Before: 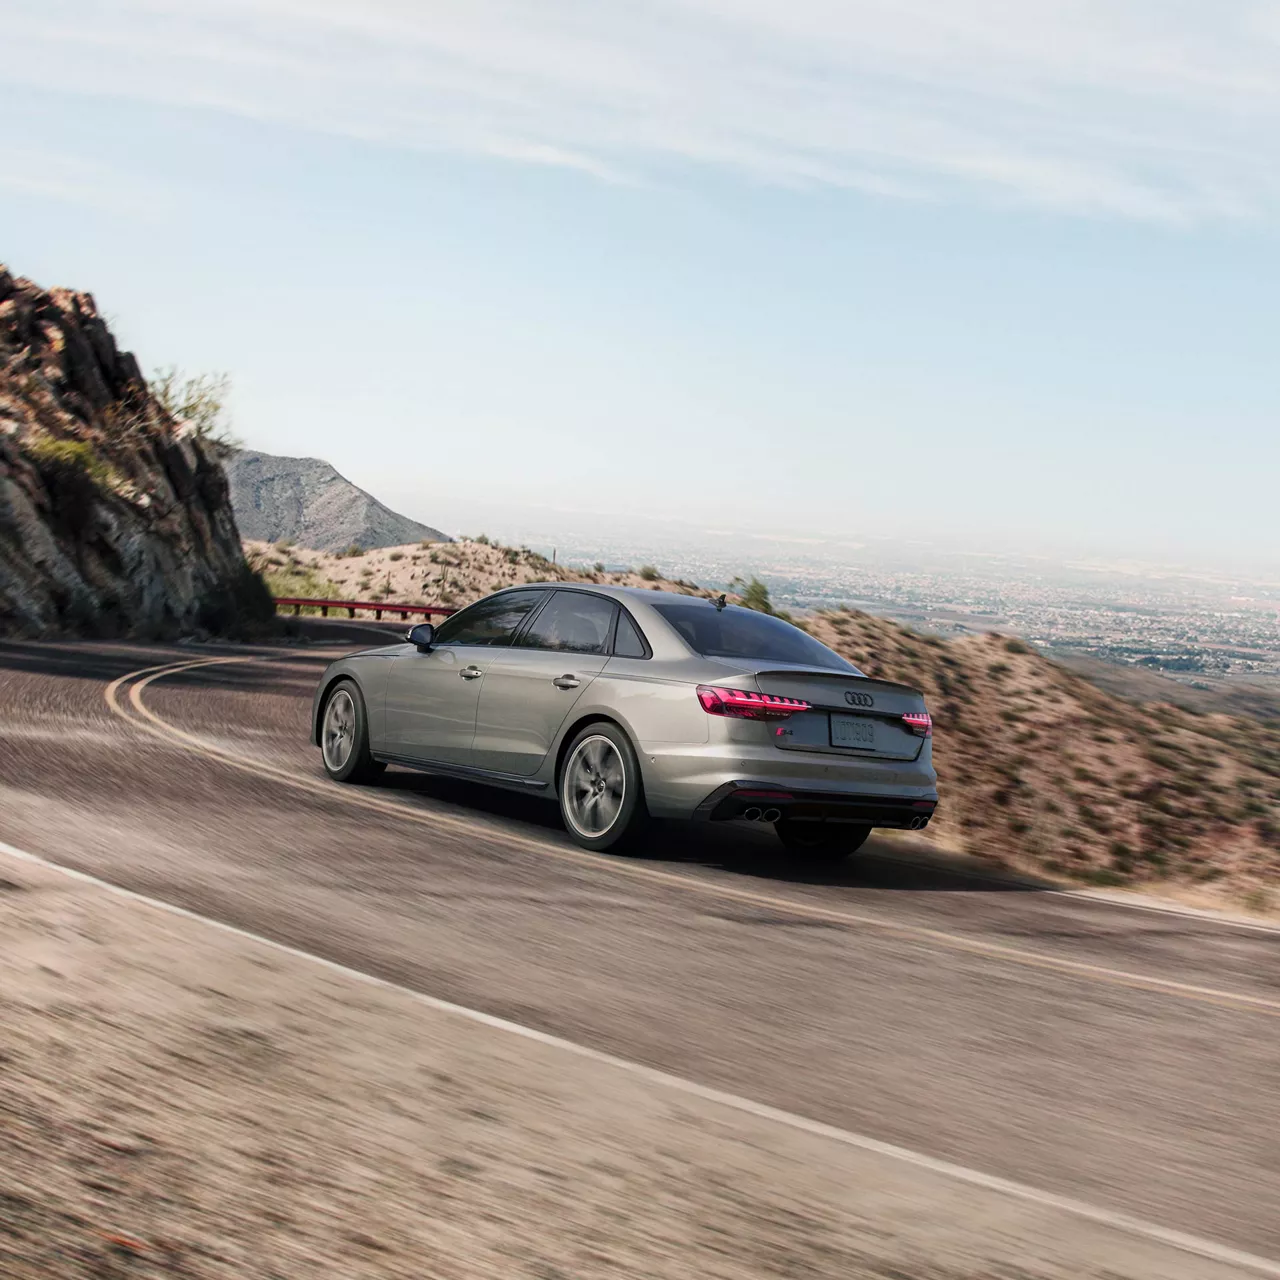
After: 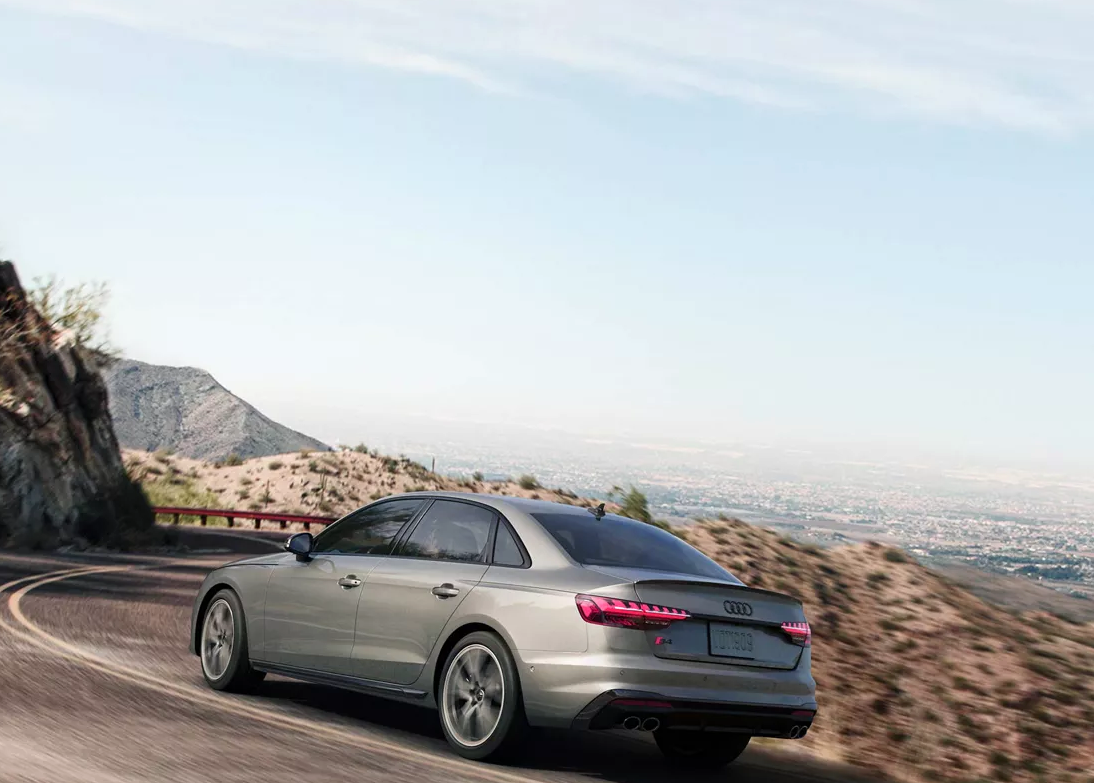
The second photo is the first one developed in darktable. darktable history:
levels: mode automatic
crop and rotate: left 9.462%, top 7.116%, right 5.015%, bottom 31.676%
tone equalizer: on, module defaults
